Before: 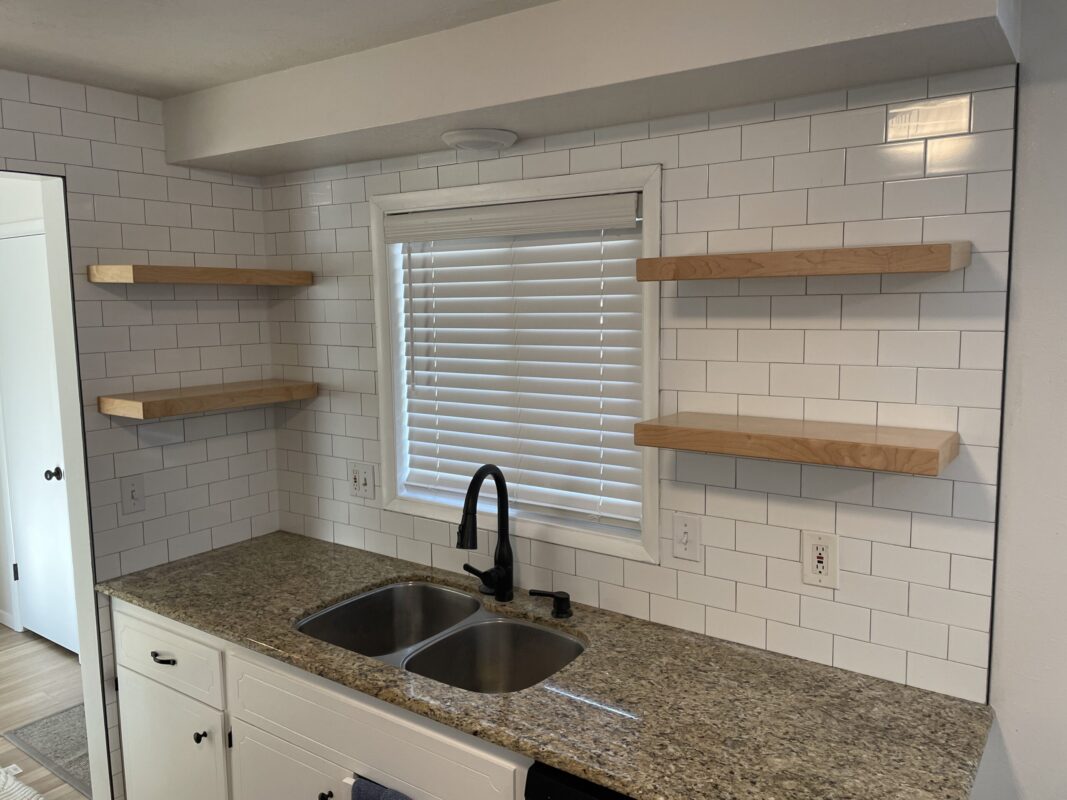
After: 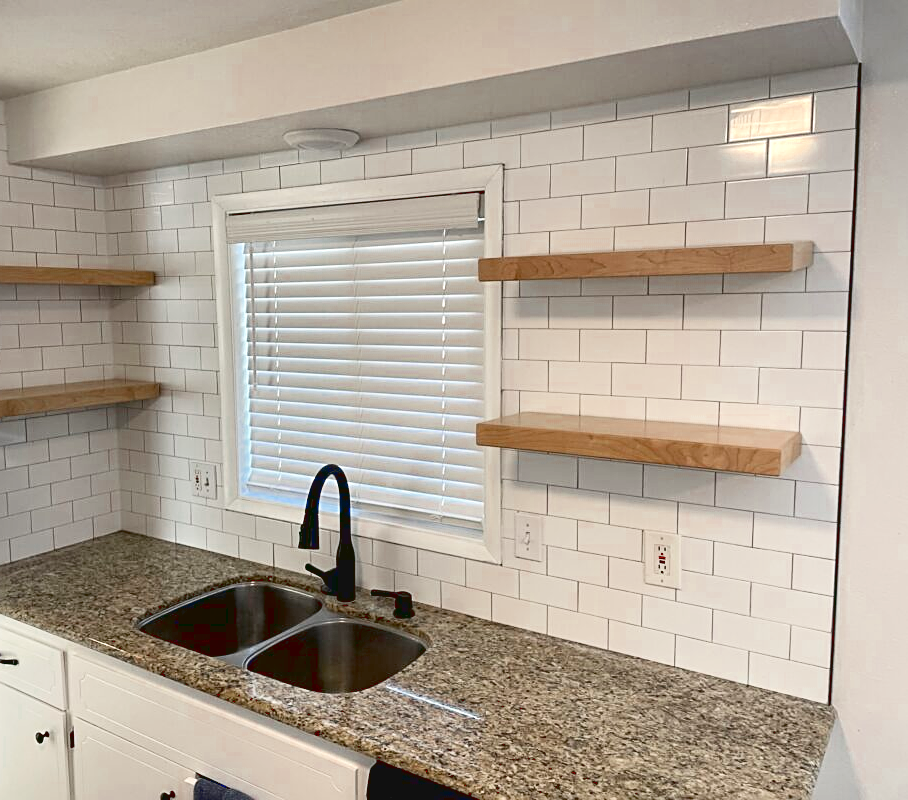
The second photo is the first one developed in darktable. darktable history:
exposure: black level correction 0.012, exposure 0.69 EV, compensate highlight preservation false
tone curve: curves: ch0 [(0, 0.049) (0.175, 0.178) (0.466, 0.498) (0.715, 0.767) (0.819, 0.851) (1, 0.961)]; ch1 [(0, 0) (0.437, 0.398) (0.476, 0.466) (0.505, 0.505) (0.534, 0.544) (0.595, 0.608) (0.641, 0.643) (1, 1)]; ch2 [(0, 0) (0.359, 0.379) (0.437, 0.44) (0.489, 0.495) (0.518, 0.537) (0.579, 0.579) (1, 1)], color space Lab, linked channels, preserve colors none
color zones: curves: ch0 [(0, 0.5) (0.125, 0.4) (0.25, 0.5) (0.375, 0.4) (0.5, 0.4) (0.625, 0.35) (0.75, 0.35) (0.875, 0.5)]; ch1 [(0, 0.35) (0.125, 0.45) (0.25, 0.35) (0.375, 0.35) (0.5, 0.35) (0.625, 0.35) (0.75, 0.45) (0.875, 0.35)]; ch2 [(0, 0.6) (0.125, 0.5) (0.25, 0.5) (0.375, 0.6) (0.5, 0.6) (0.625, 0.5) (0.75, 0.5) (0.875, 0.5)]
sharpen: on, module defaults
crop and rotate: left 14.81%
